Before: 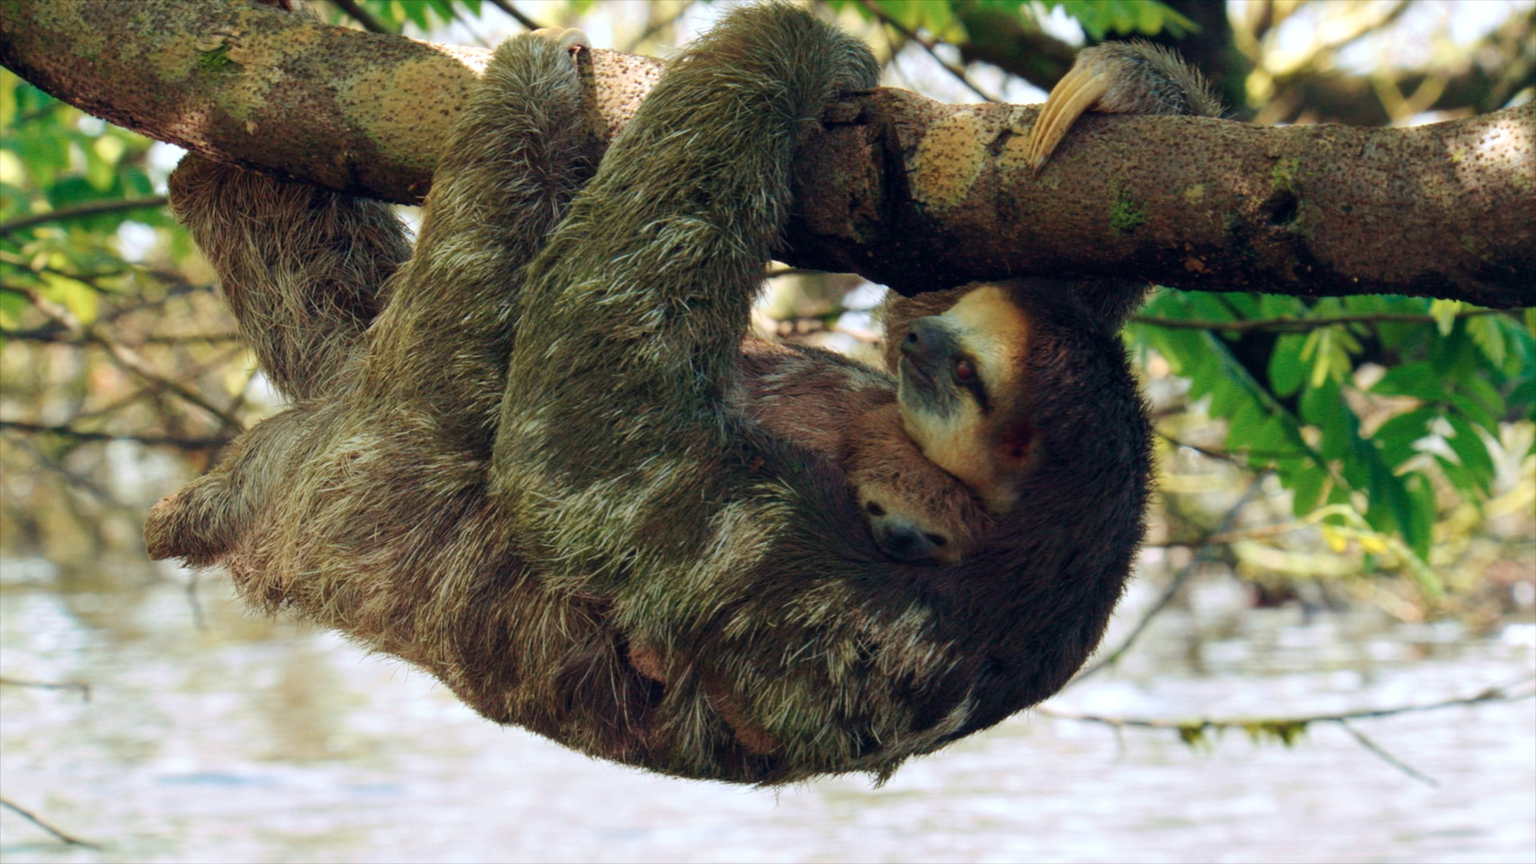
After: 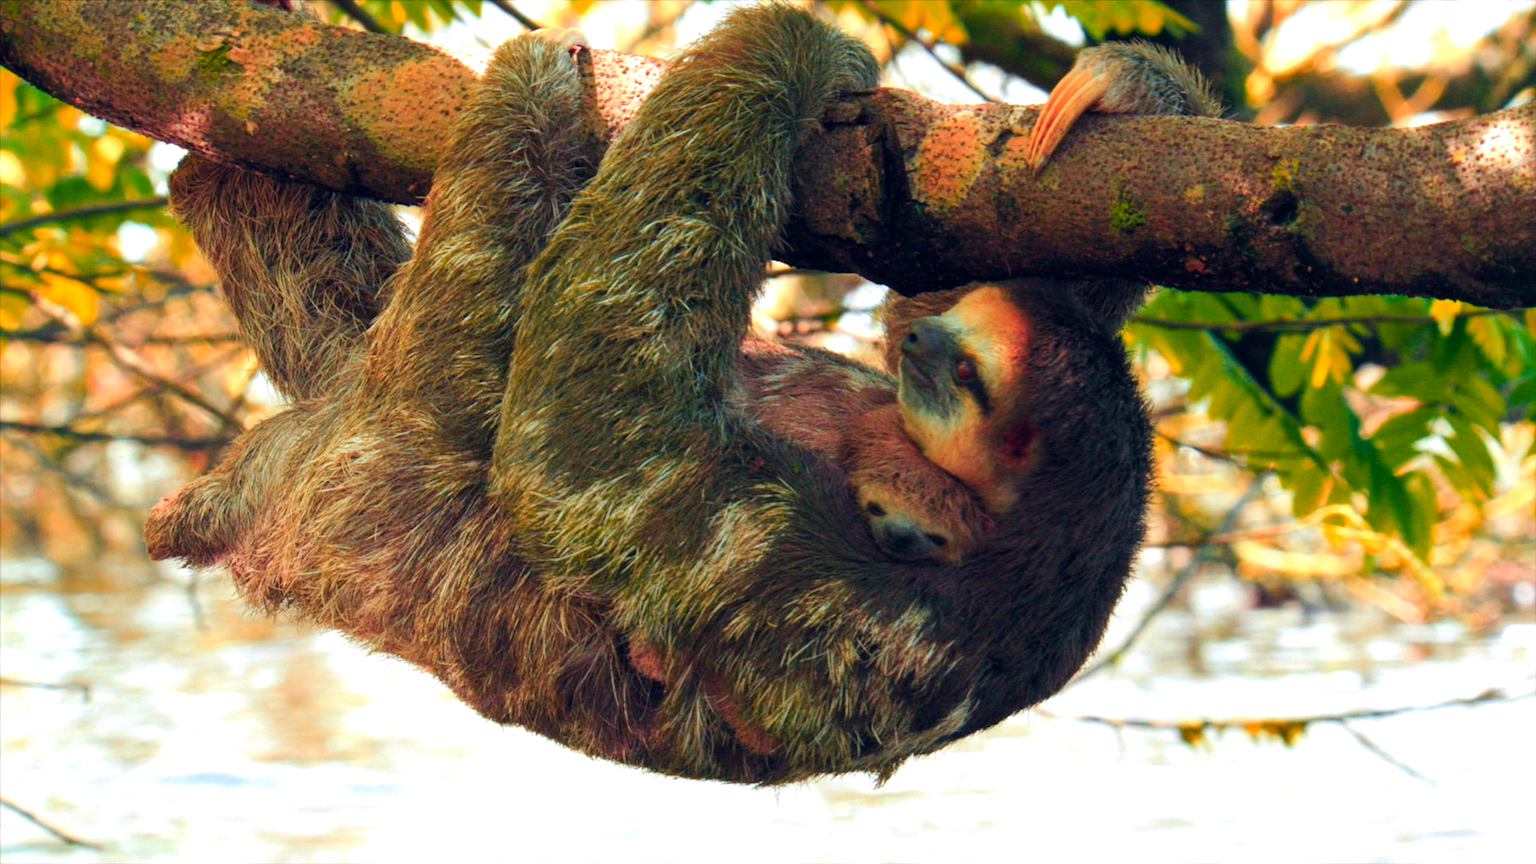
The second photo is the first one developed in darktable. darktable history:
grain: coarseness 0.81 ISO, strength 1.34%, mid-tones bias 0%
color zones: curves: ch1 [(0.24, 0.634) (0.75, 0.5)]; ch2 [(0.253, 0.437) (0.745, 0.491)], mix 102.12%
exposure: black level correction 0.001, exposure 0.5 EV, compensate exposure bias true, compensate highlight preservation false
base curve: curves: ch0 [(0, 0) (0.297, 0.298) (1, 1)], preserve colors none
vibrance: on, module defaults
